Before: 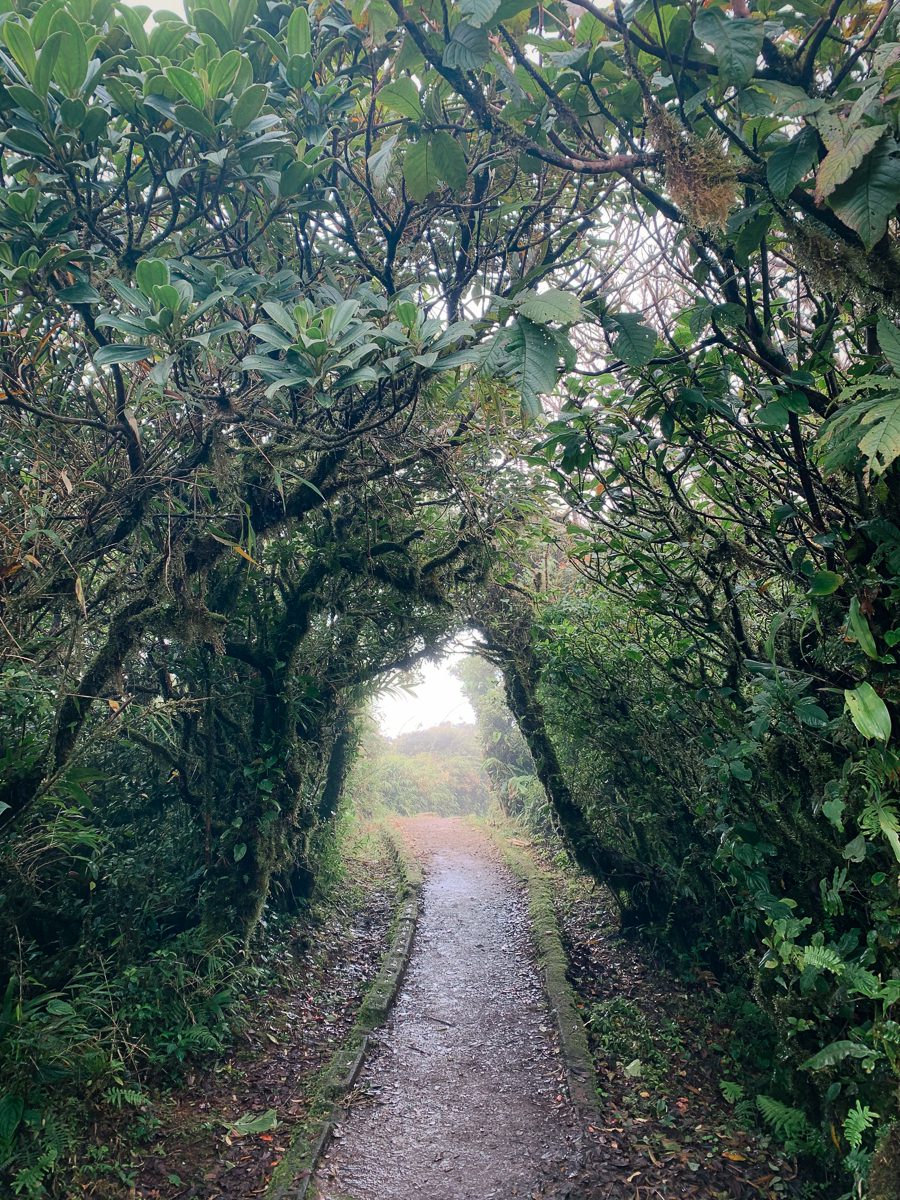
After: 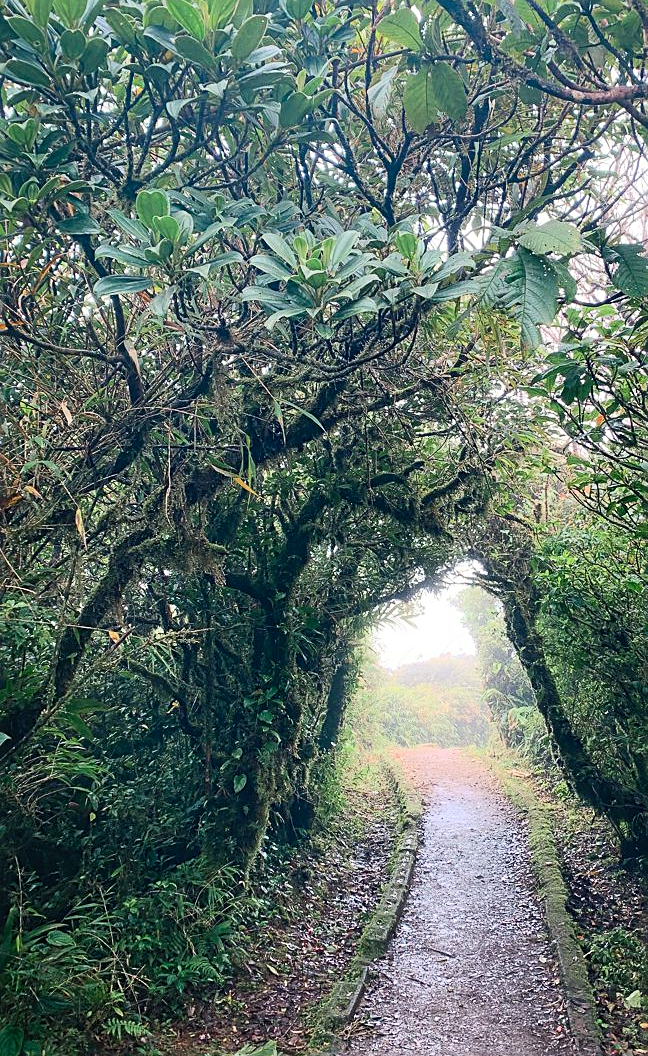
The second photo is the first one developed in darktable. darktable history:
contrast brightness saturation: contrast 0.2, brightness 0.16, saturation 0.22
crop: top 5.803%, right 27.864%, bottom 5.804%
sharpen: on, module defaults
